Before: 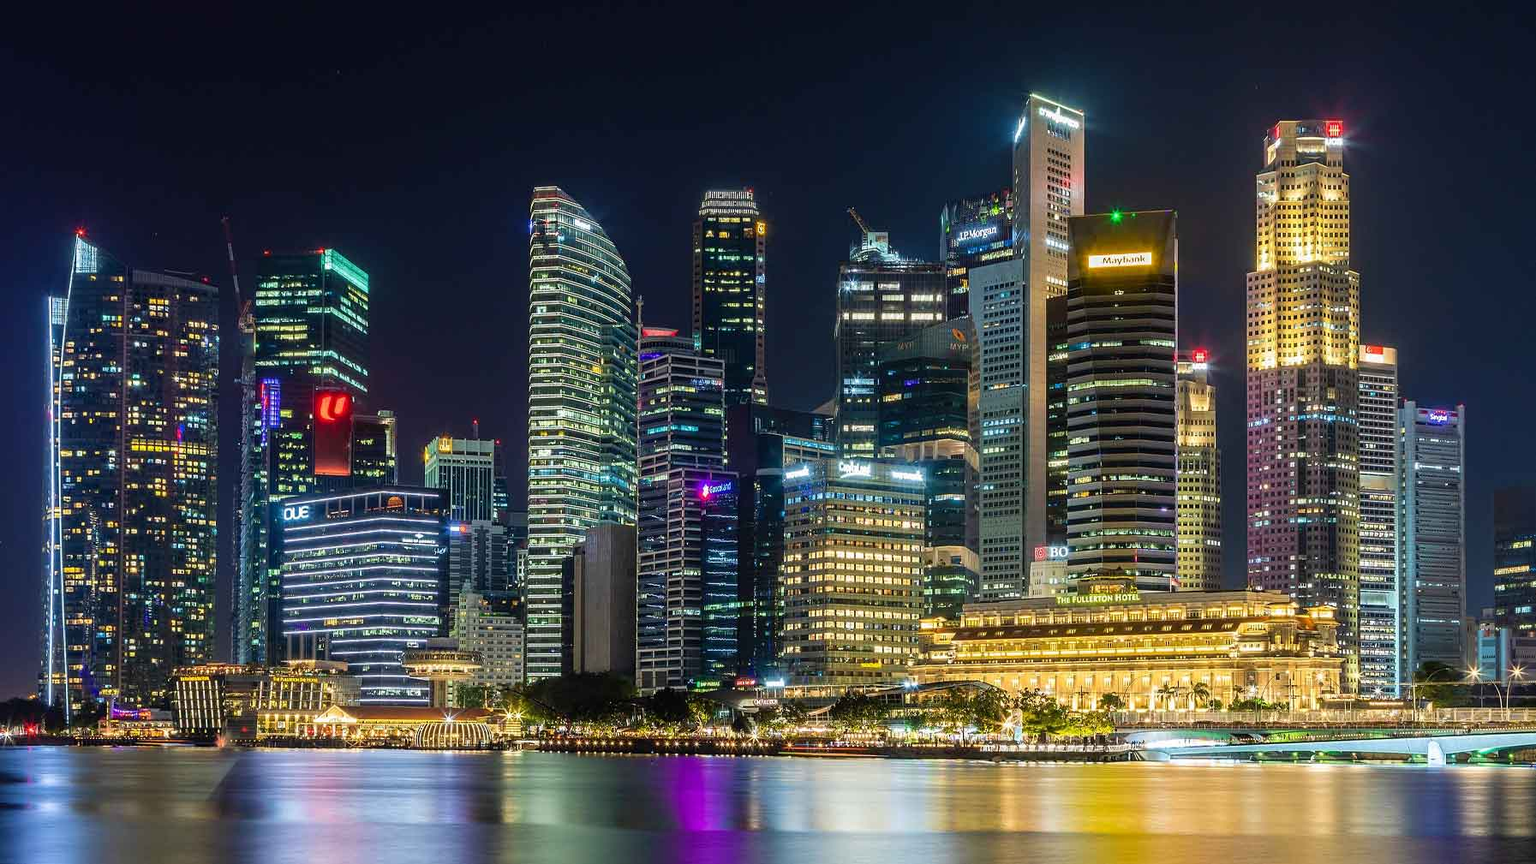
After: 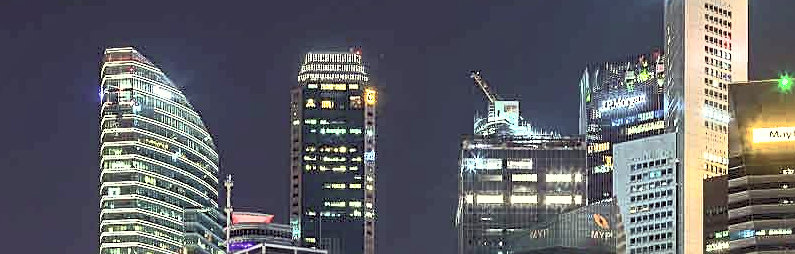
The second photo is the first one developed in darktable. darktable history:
crop: left 28.921%, top 16.862%, right 26.728%, bottom 57.919%
exposure: black level correction 0, exposure 0.682 EV, compensate highlight preservation false
contrast brightness saturation: contrast 0.56, brightness 0.579, saturation -0.349
color correction: highlights a* -1.14, highlights b* 4.49, shadows a* 3.65
sharpen: on, module defaults
shadows and highlights: on, module defaults
